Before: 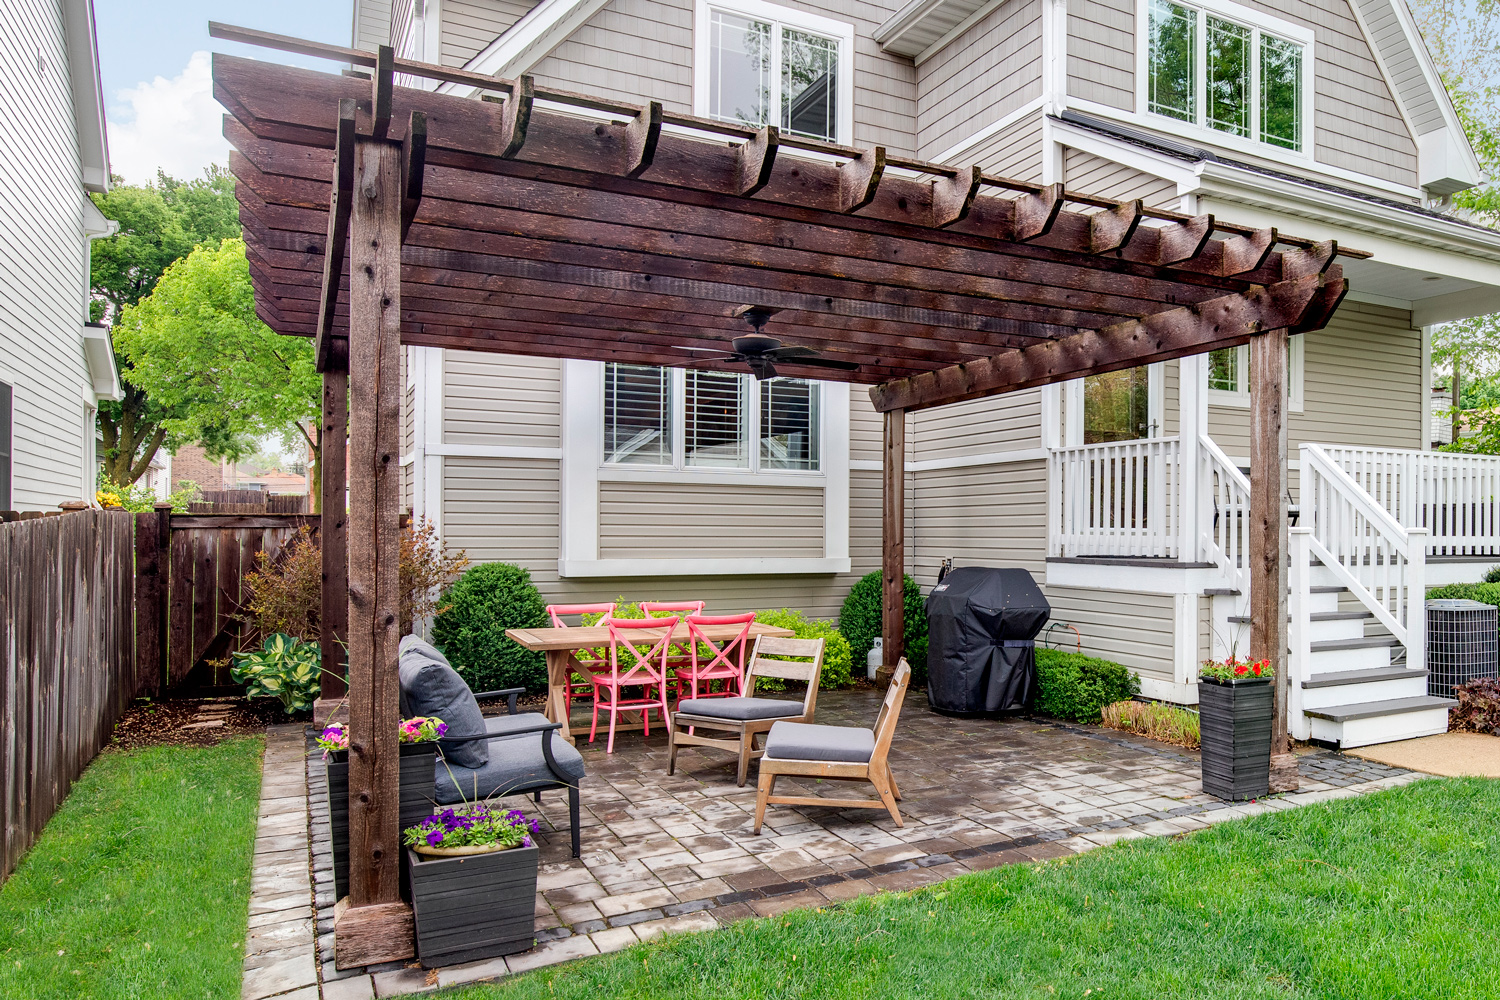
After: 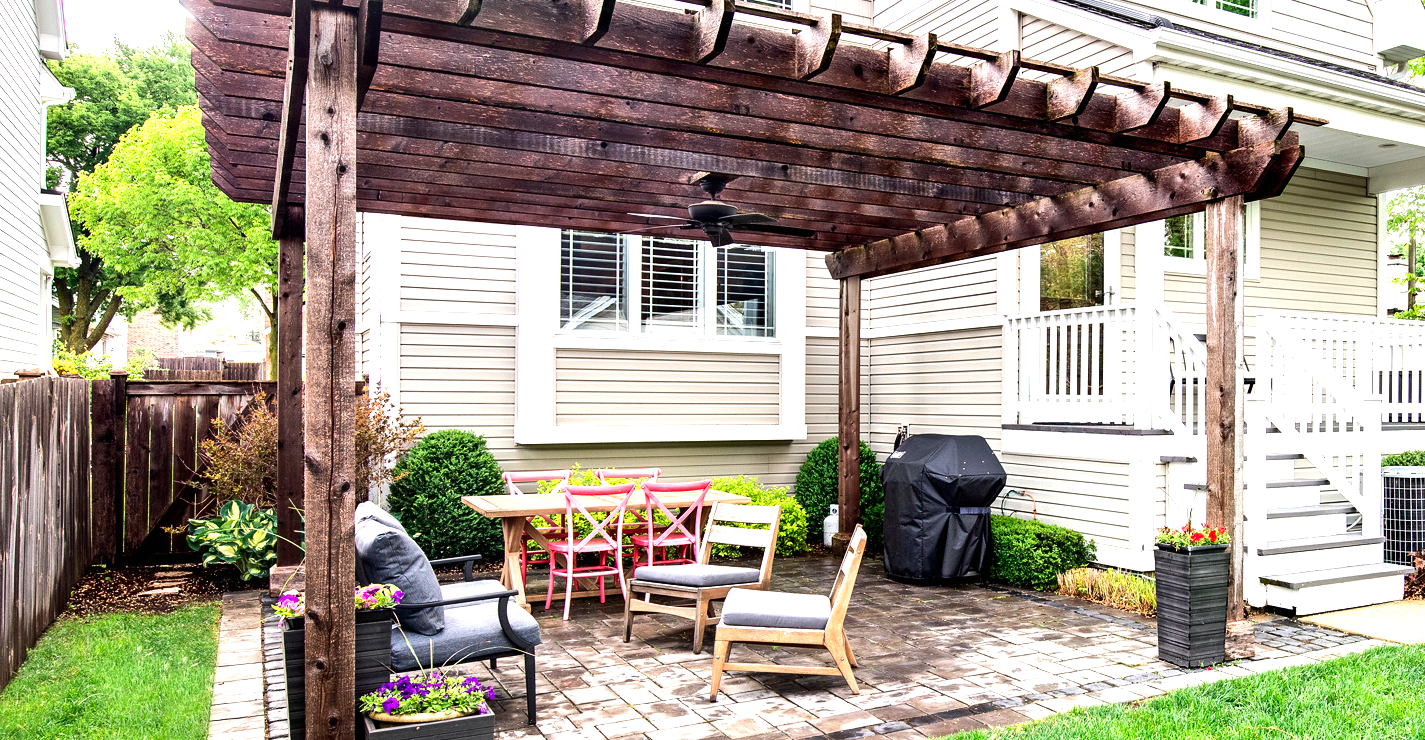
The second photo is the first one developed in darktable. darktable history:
crop and rotate: left 2.991%, top 13.302%, right 1.981%, bottom 12.636%
exposure: black level correction 0, exposure 0.5 EV, compensate exposure bias true, compensate highlight preservation false
tone equalizer: -8 EV -0.75 EV, -7 EV -0.7 EV, -6 EV -0.6 EV, -5 EV -0.4 EV, -3 EV 0.4 EV, -2 EV 0.6 EV, -1 EV 0.7 EV, +0 EV 0.75 EV, edges refinement/feathering 500, mask exposure compensation -1.57 EV, preserve details no
